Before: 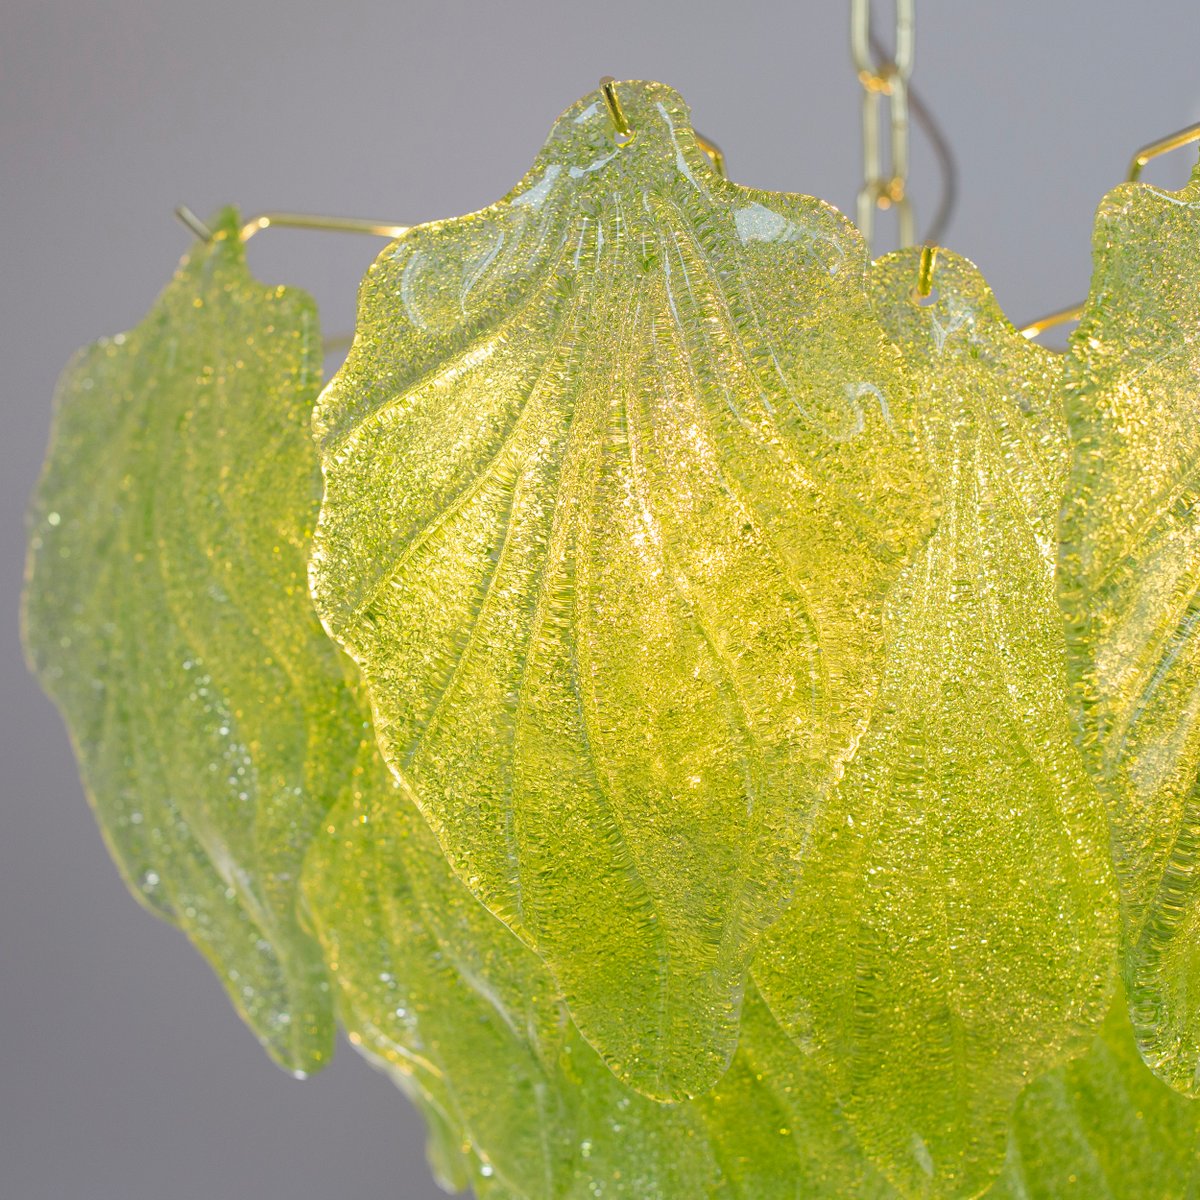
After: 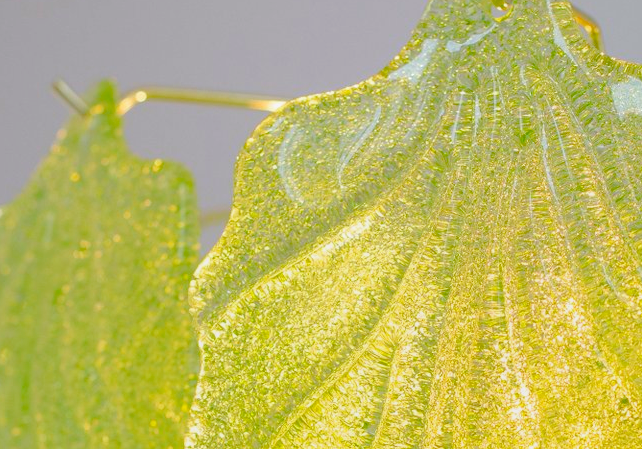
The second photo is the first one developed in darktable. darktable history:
exposure: black level correction 0.001, exposure 0.674 EV, compensate exposure bias true, compensate highlight preservation false
haze removal: strength 0.282, distance 0.25, compatibility mode true, adaptive false
crop: left 10.313%, top 10.507%, right 36.172%, bottom 52.046%
color balance rgb: global offset › luminance -0.513%, perceptual saturation grading › global saturation 0.817%, perceptual brilliance grading › mid-tones 9.906%, perceptual brilliance grading › shadows 14.846%, contrast -29.569%
